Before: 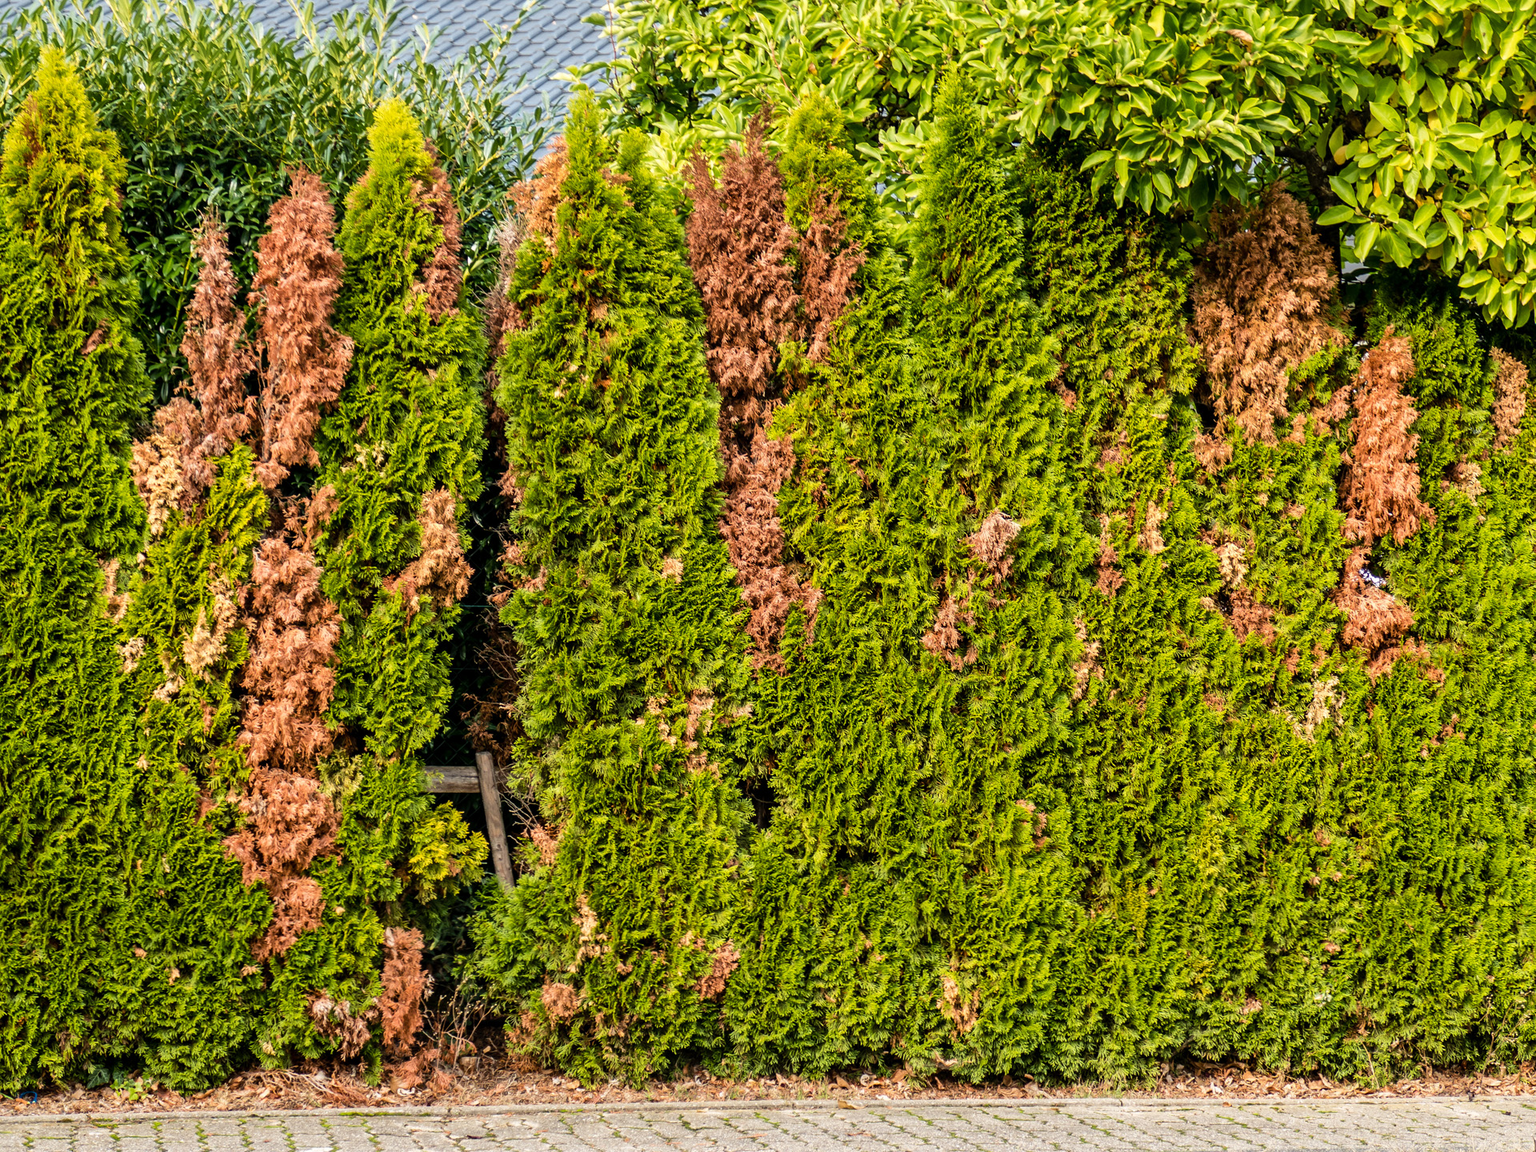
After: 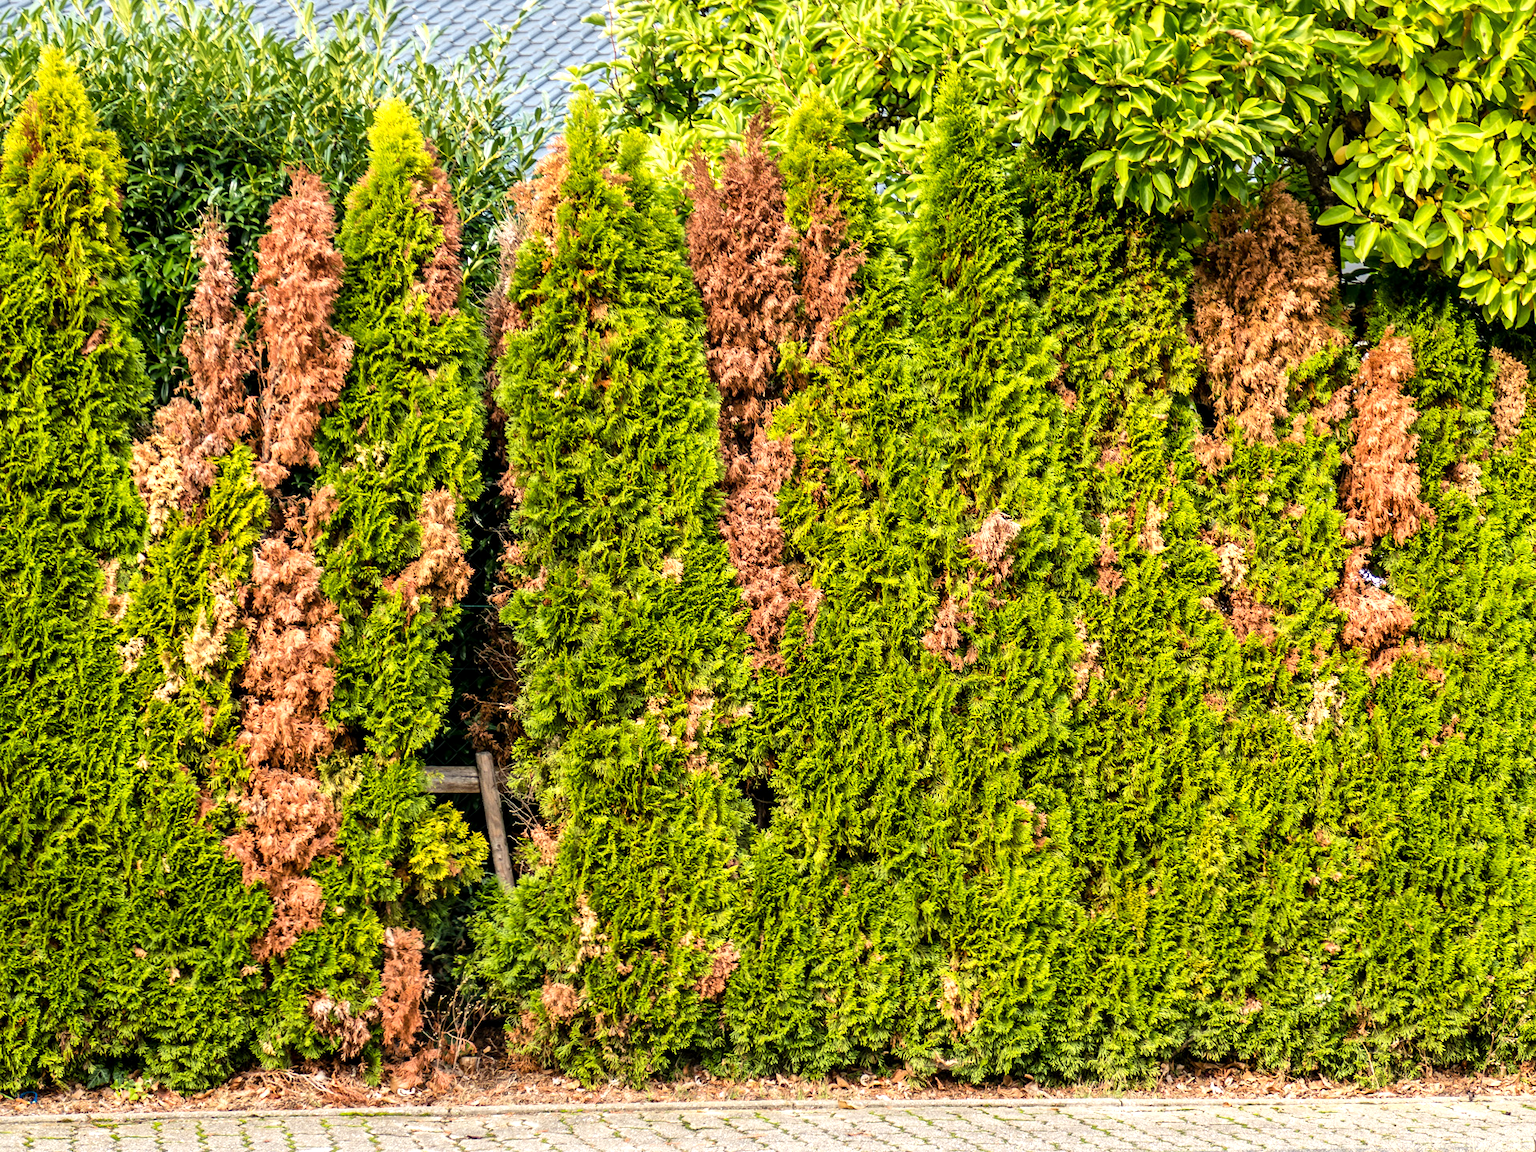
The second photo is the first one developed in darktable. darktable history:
tone equalizer: -7 EV 0.188 EV, -6 EV 0.154 EV, -5 EV 0.097 EV, -4 EV 0.035 EV, -2 EV -0.038 EV, -1 EV -0.021 EV, +0 EV -0.09 EV, edges refinement/feathering 500, mask exposure compensation -1.57 EV, preserve details no
exposure: black level correction 0.001, exposure 0.498 EV, compensate exposure bias true, compensate highlight preservation false
